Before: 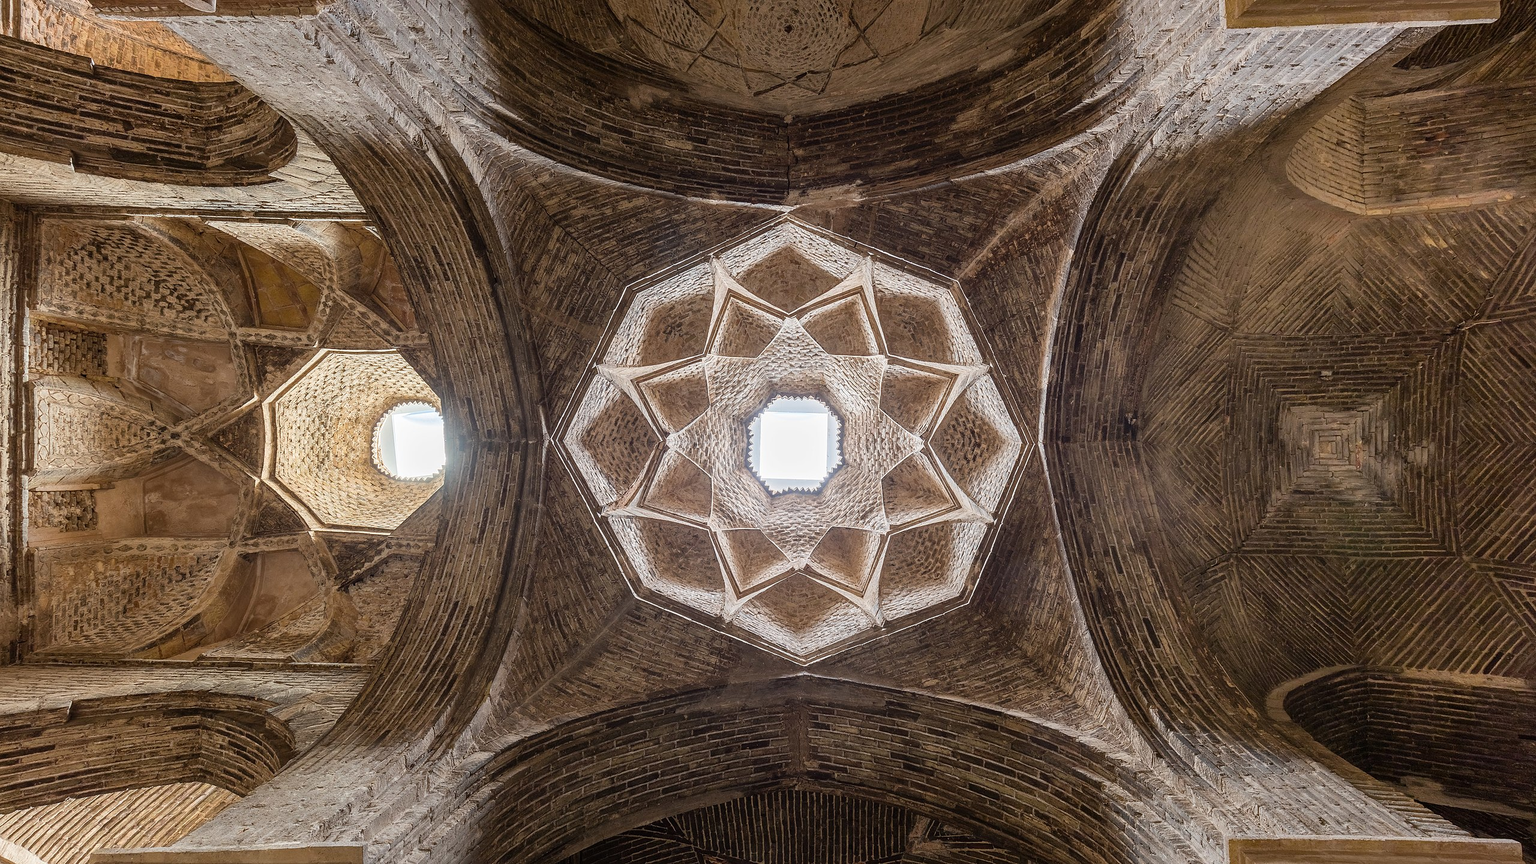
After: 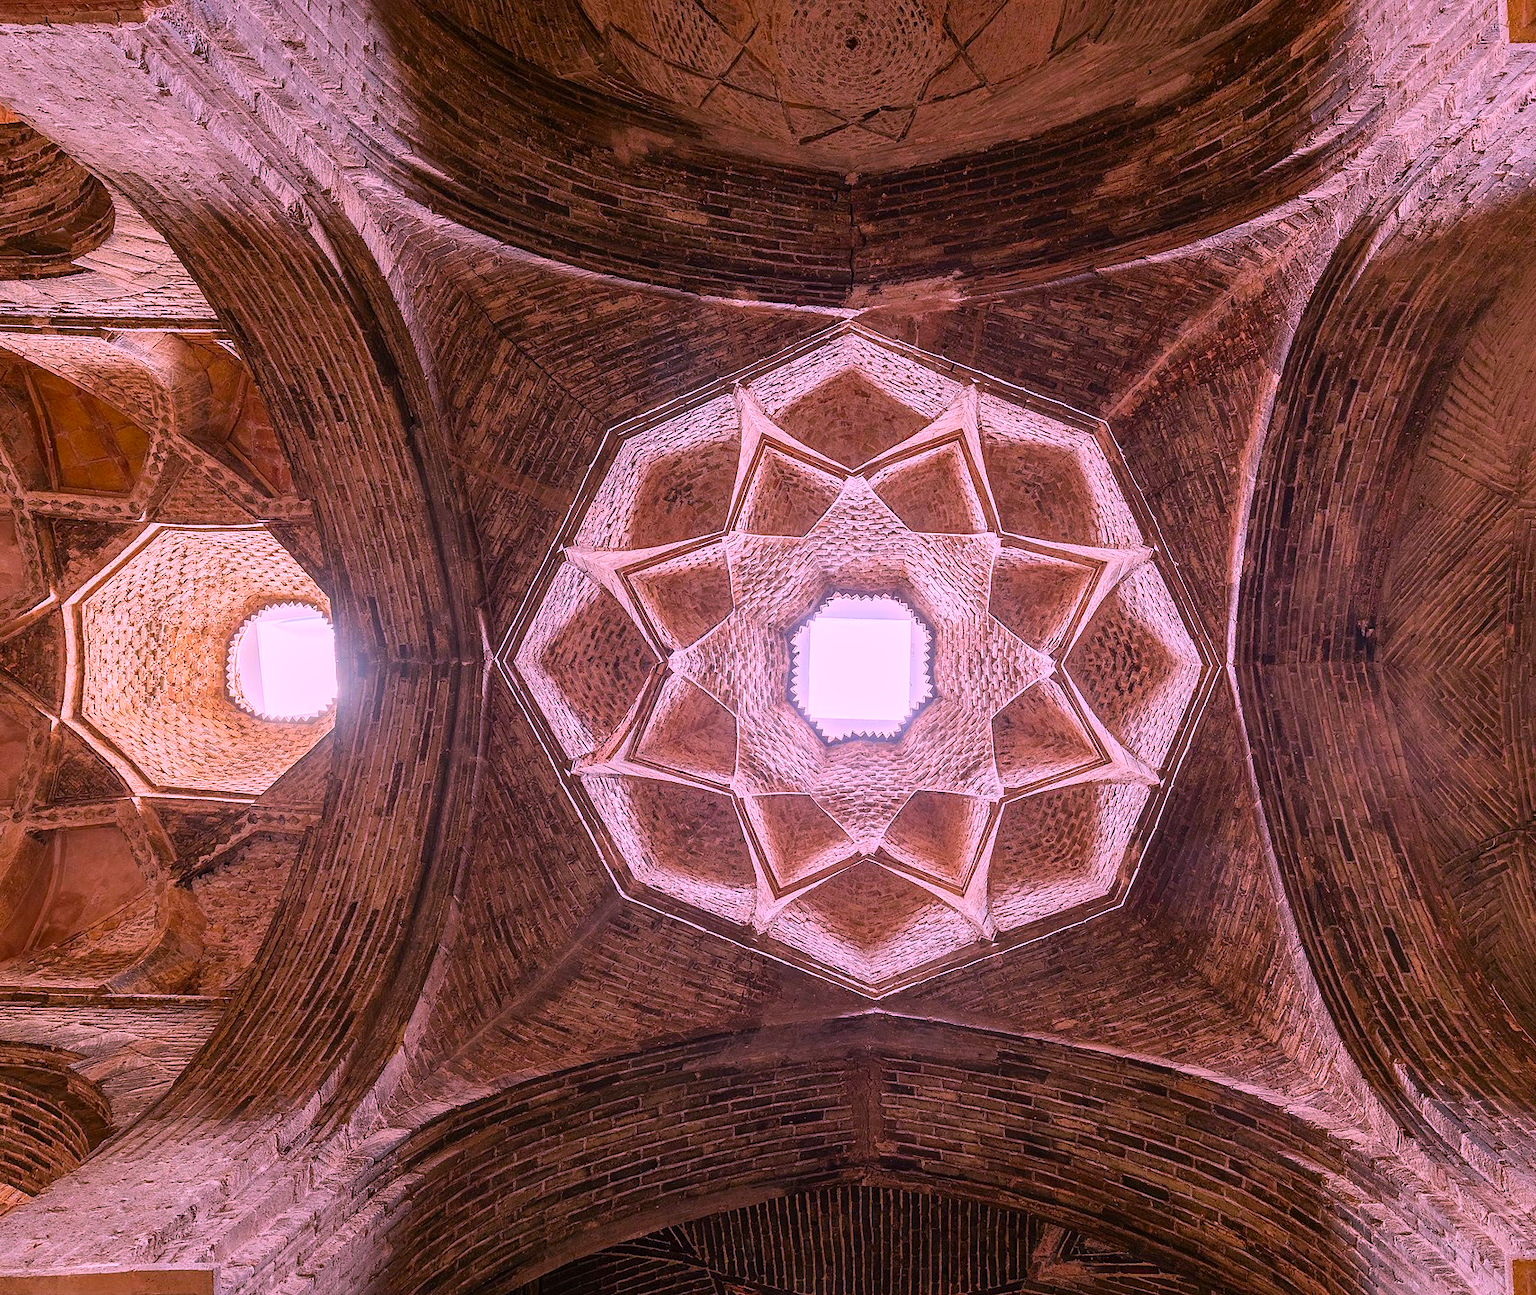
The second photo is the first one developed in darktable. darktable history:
color correction: highlights a* 19.5, highlights b* -11.53, saturation 1.69
crop and rotate: left 14.385%, right 18.948%
